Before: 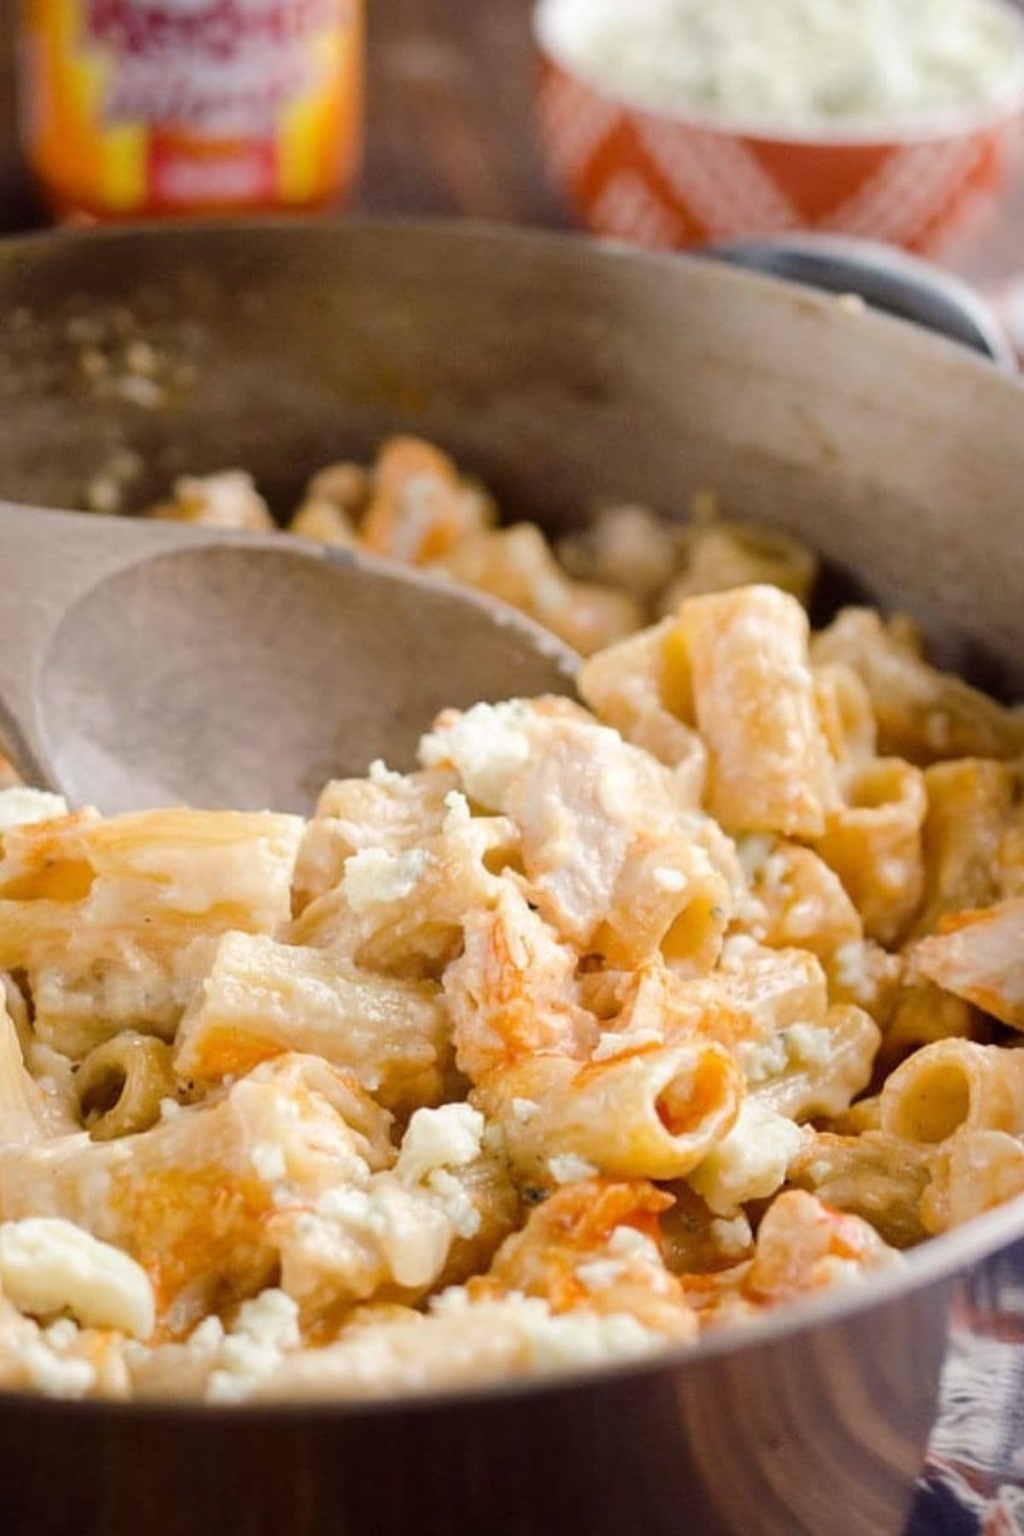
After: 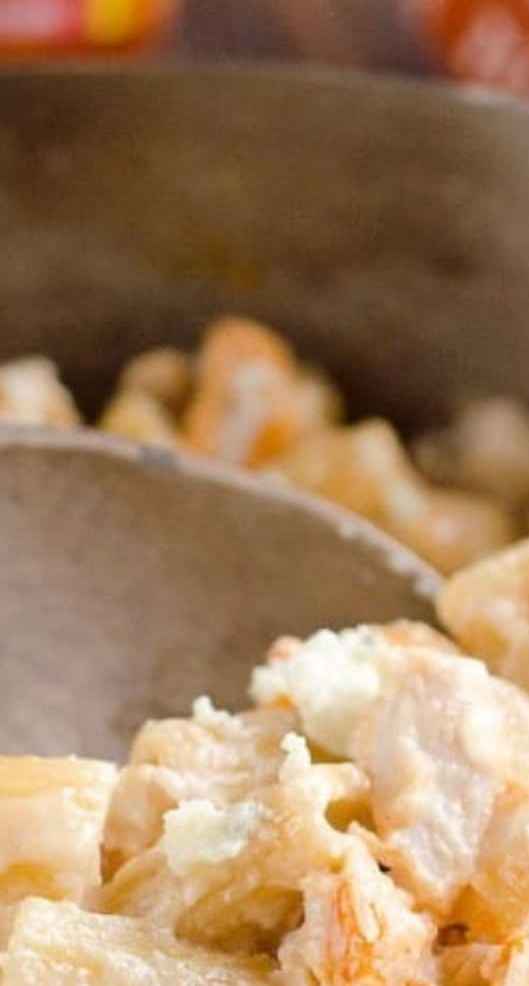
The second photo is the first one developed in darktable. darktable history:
crop: left 20.072%, top 10.822%, right 35.809%, bottom 34.367%
